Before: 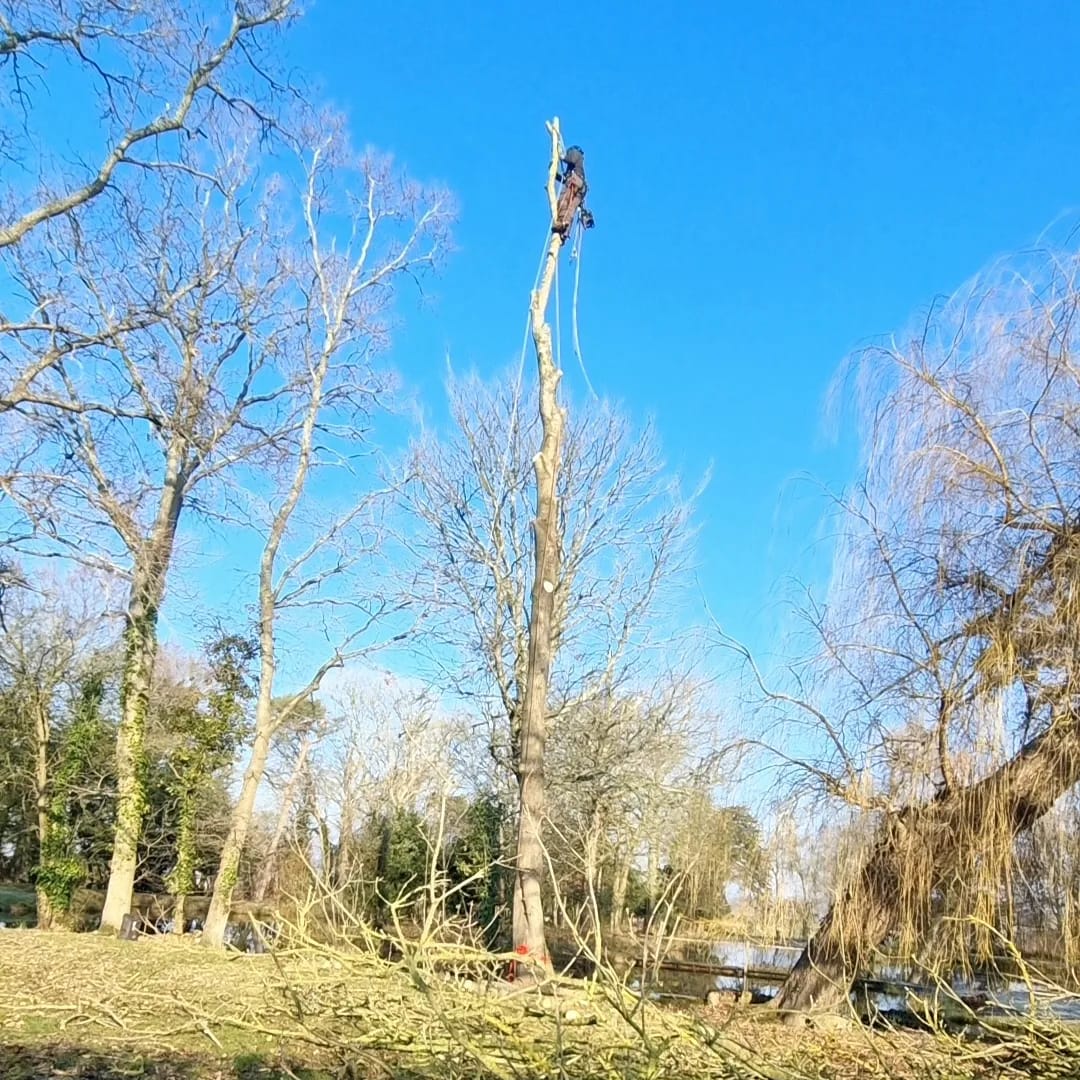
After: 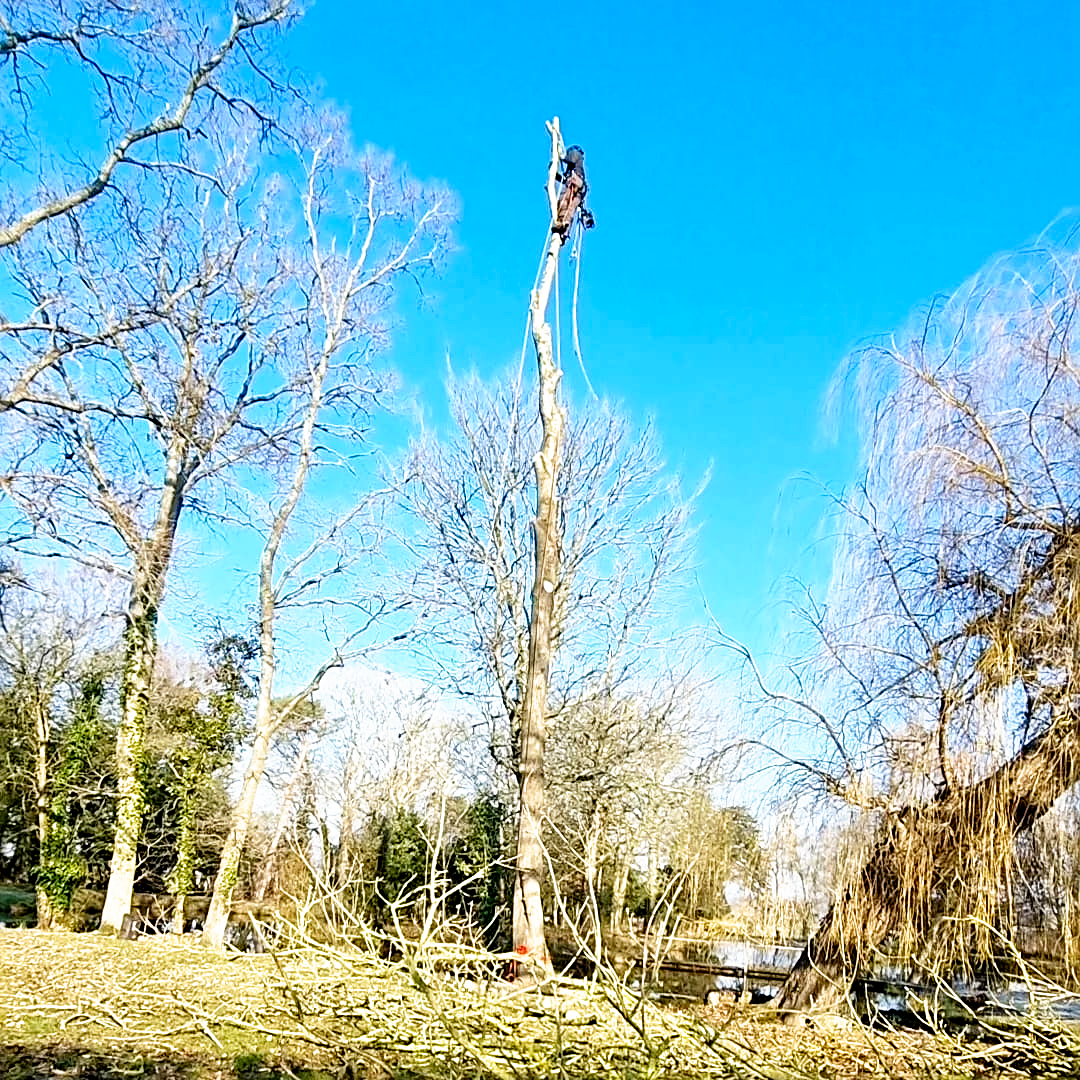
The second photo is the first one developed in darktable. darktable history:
sharpen: radius 2.767
filmic rgb: black relative exposure -5.5 EV, white relative exposure 2.5 EV, threshold 3 EV, target black luminance 0%, hardness 4.51, latitude 67.35%, contrast 1.453, shadows ↔ highlights balance -3.52%, preserve chrominance no, color science v4 (2020), contrast in shadows soft, enable highlight reconstruction true
